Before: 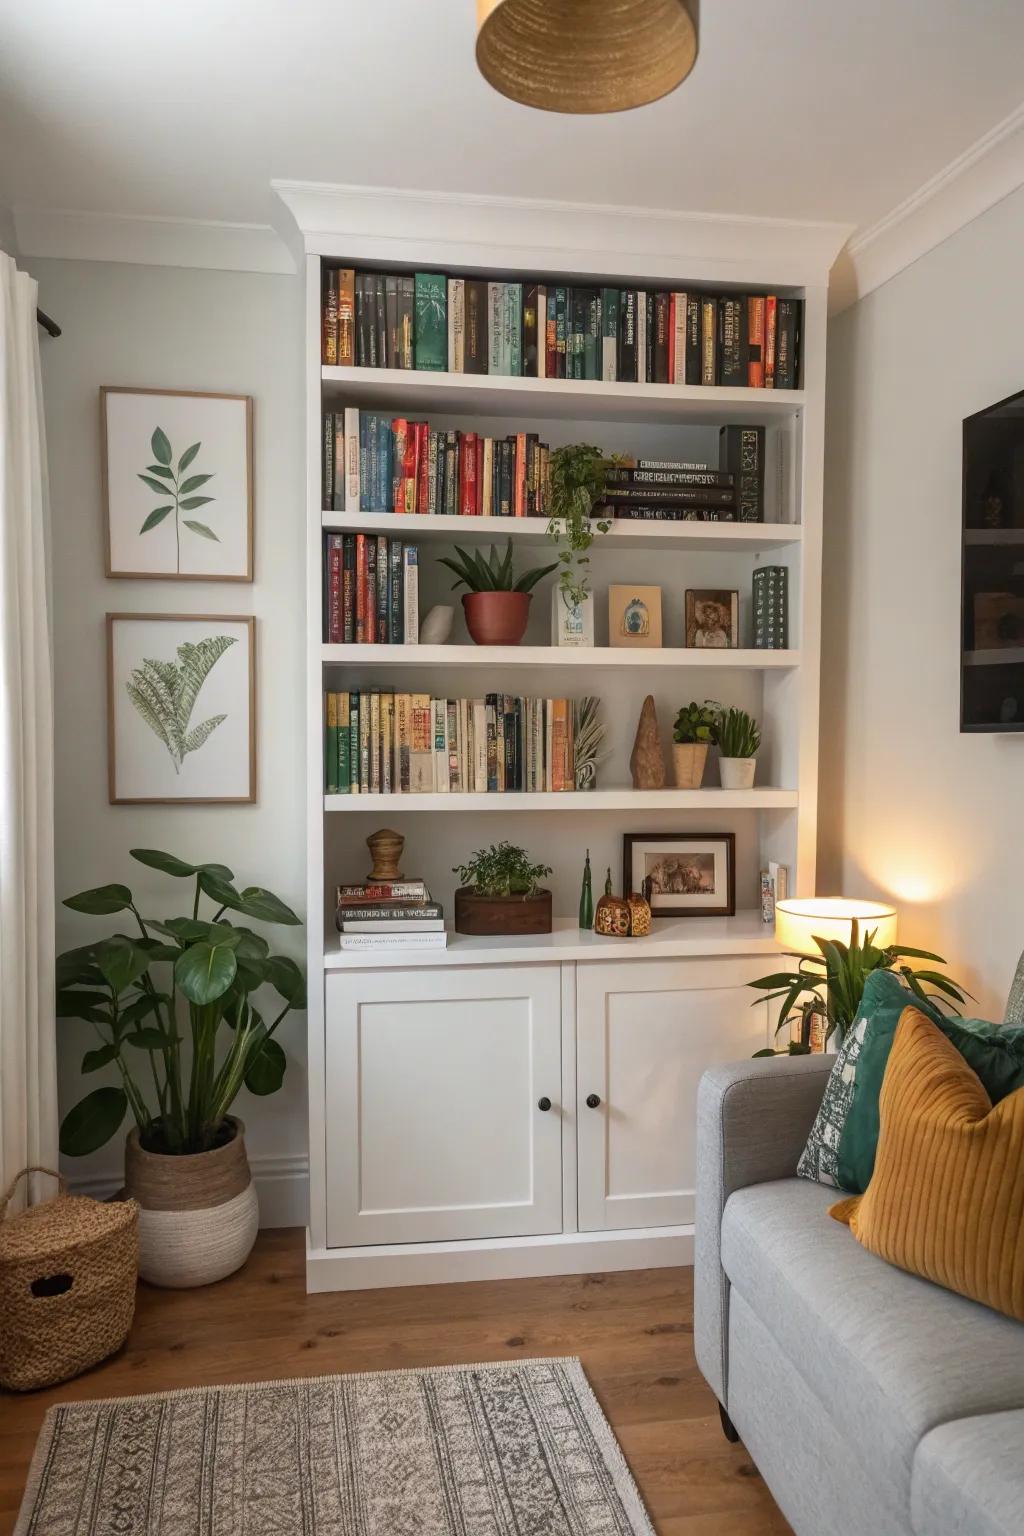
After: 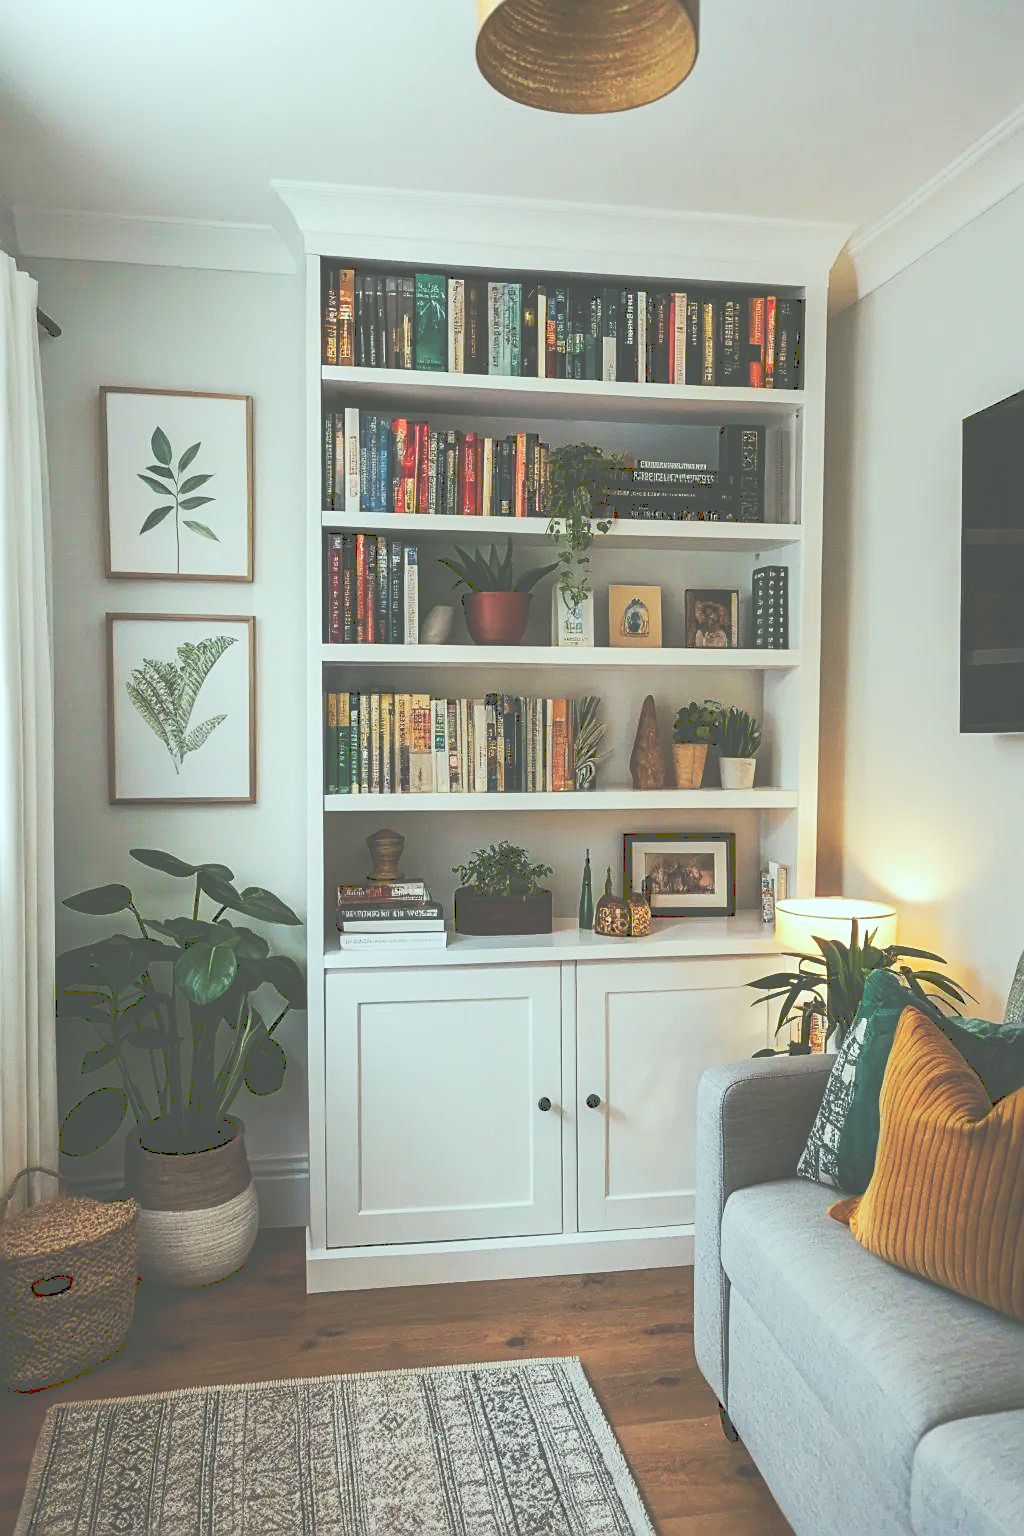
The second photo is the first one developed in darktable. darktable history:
color calibration: illuminant as shot in camera, x 0.358, y 0.373, temperature 4628.91 K
sharpen: on, module defaults
tone curve: curves: ch0 [(0, 0) (0.003, 0.334) (0.011, 0.338) (0.025, 0.338) (0.044, 0.338) (0.069, 0.339) (0.1, 0.342) (0.136, 0.343) (0.177, 0.349) (0.224, 0.36) (0.277, 0.385) (0.335, 0.42) (0.399, 0.465) (0.468, 0.535) (0.543, 0.632) (0.623, 0.73) (0.709, 0.814) (0.801, 0.879) (0.898, 0.935) (1, 1)], preserve colors none
color correction: highlights a* -8.64, highlights b* 3.52
